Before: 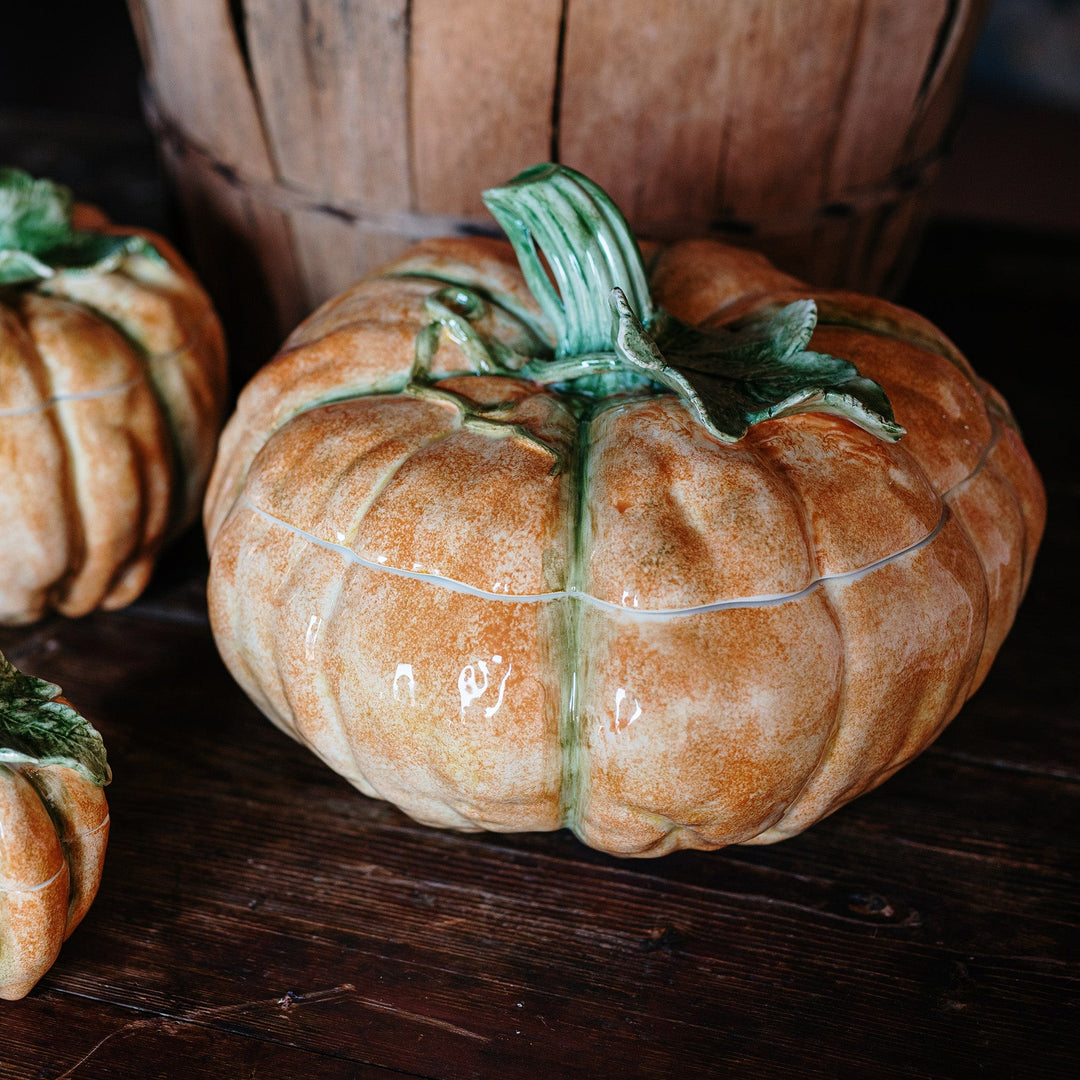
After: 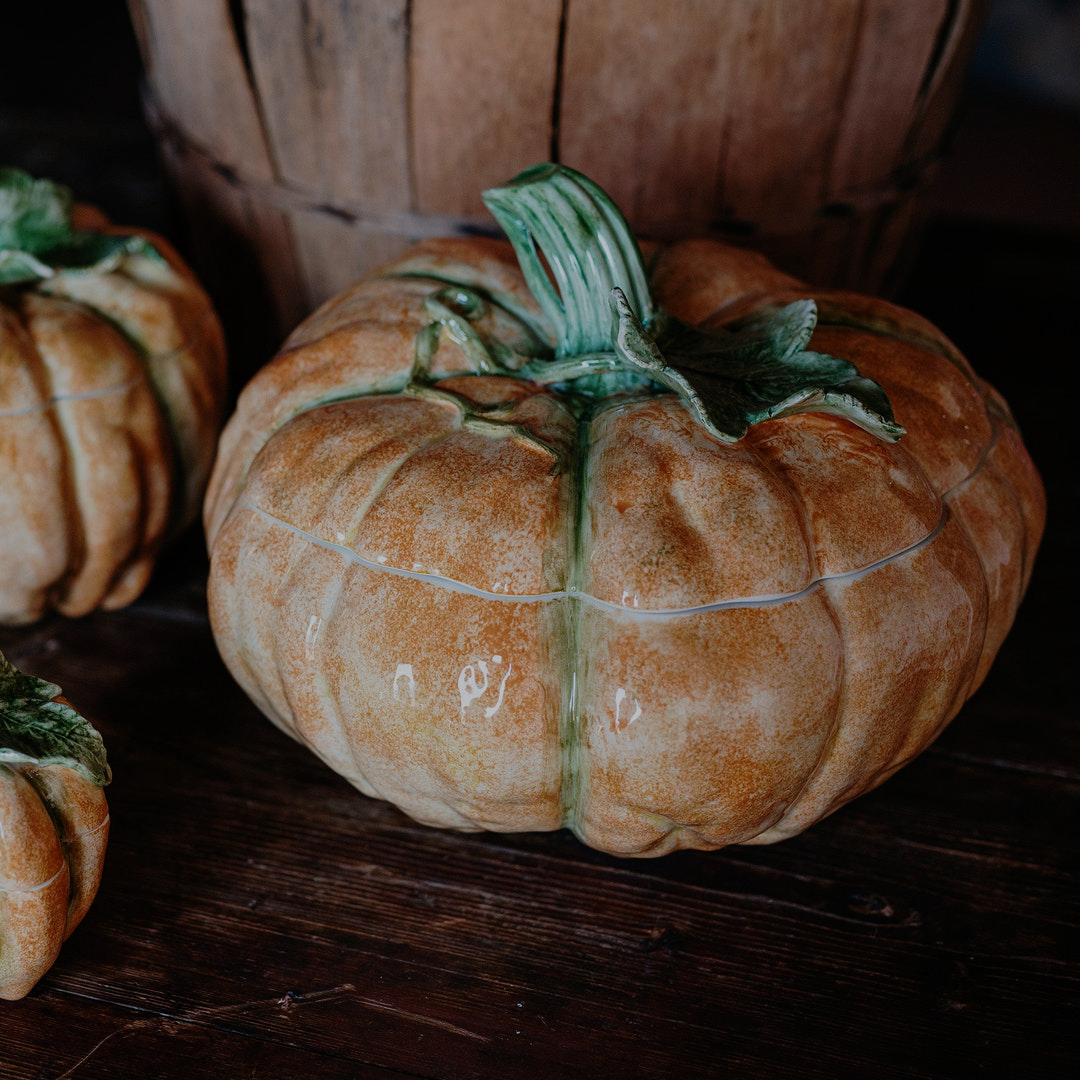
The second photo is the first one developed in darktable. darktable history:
exposure: exposure -0.94 EV, compensate highlight preservation false
